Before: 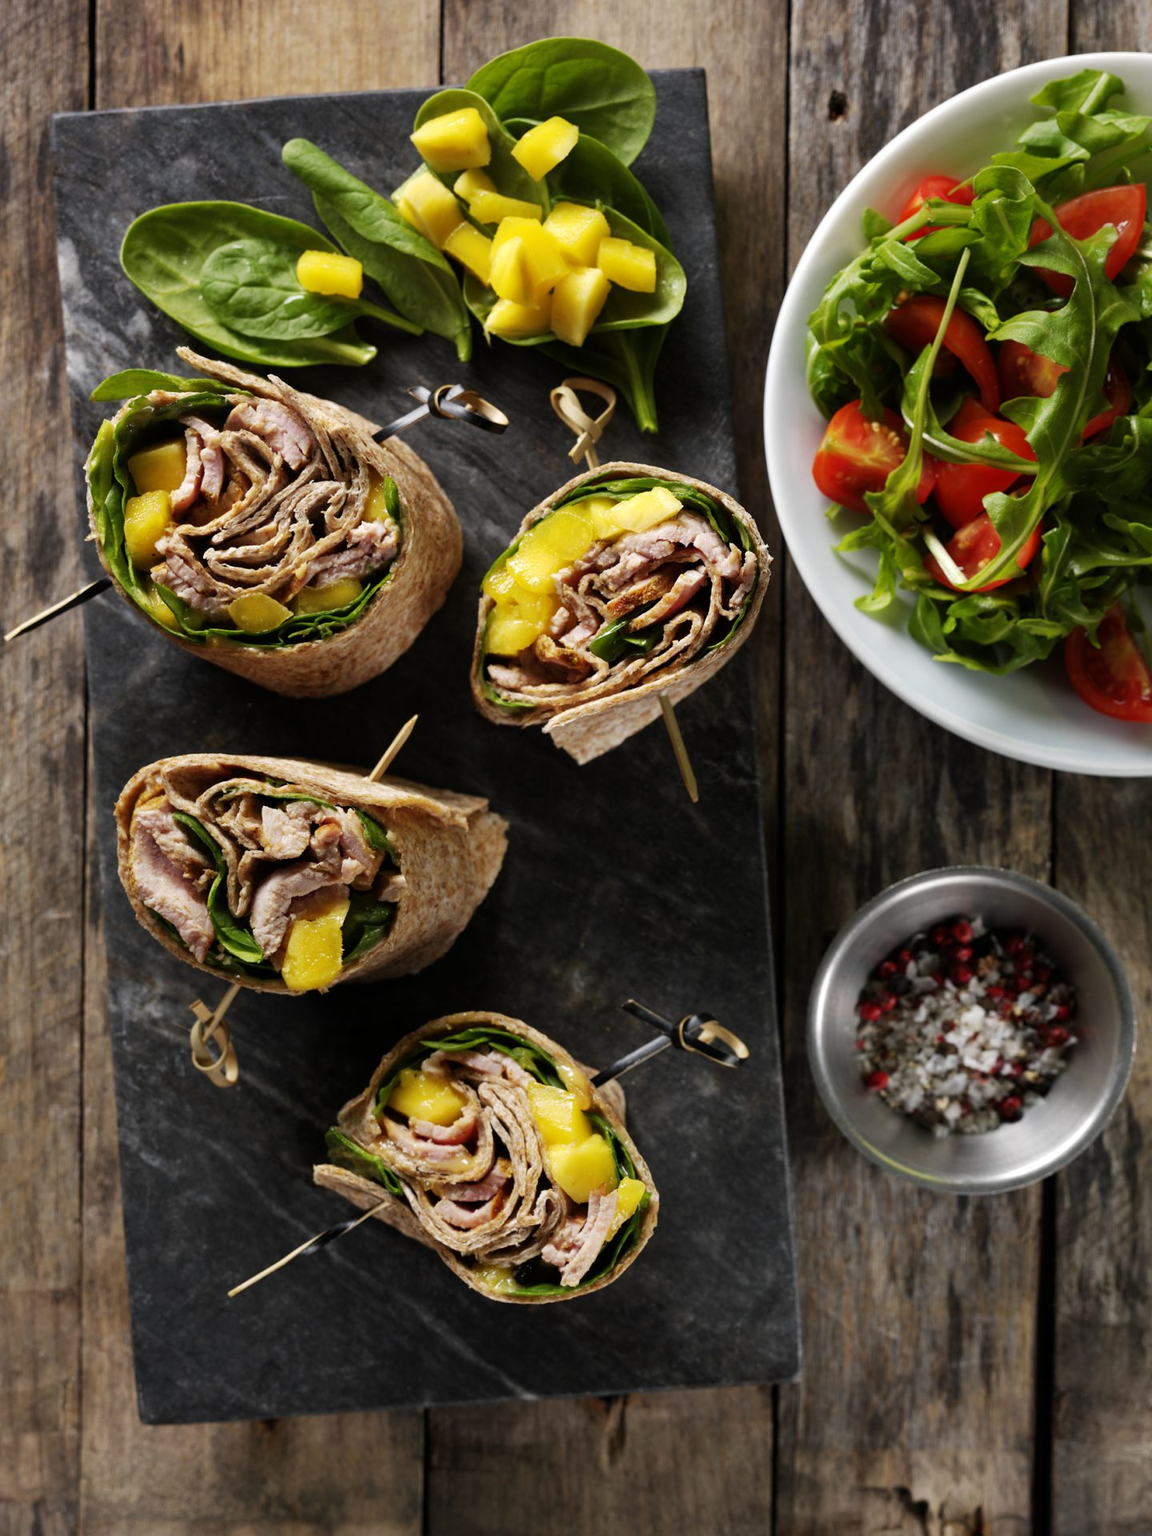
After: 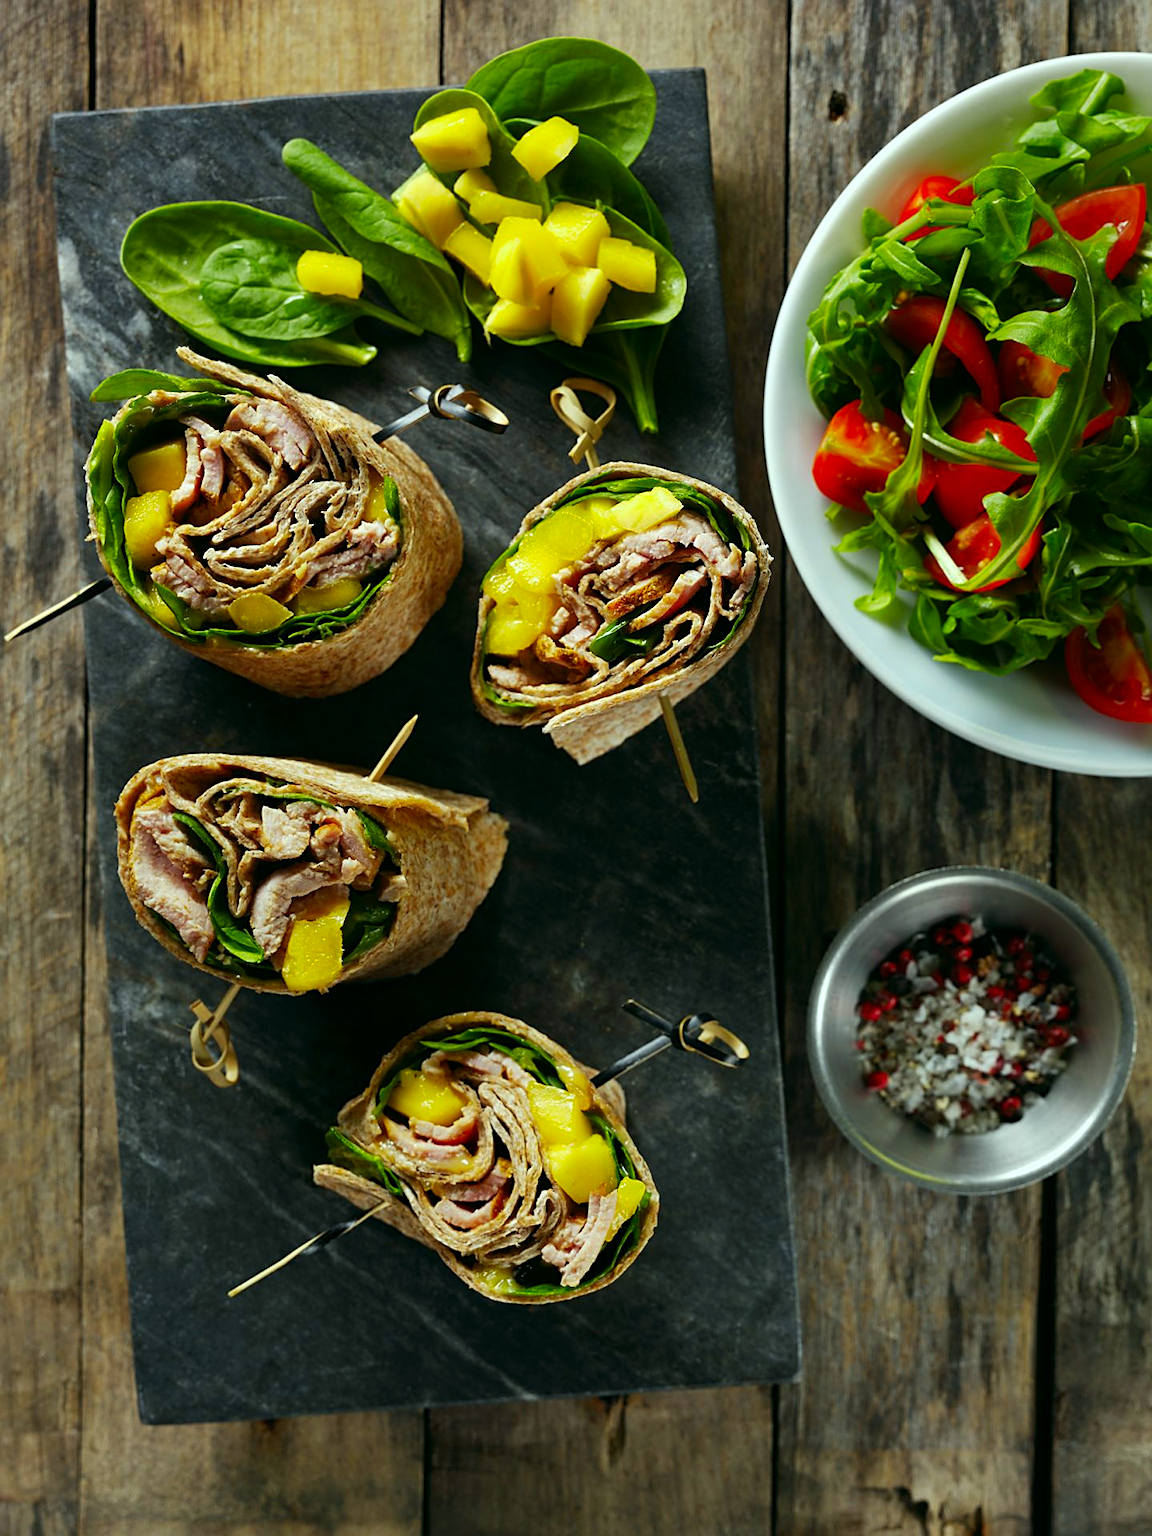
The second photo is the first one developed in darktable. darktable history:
sharpen: on, module defaults
color correction: highlights a* -7.33, highlights b* 1.26, shadows a* -3.55, saturation 1.4
